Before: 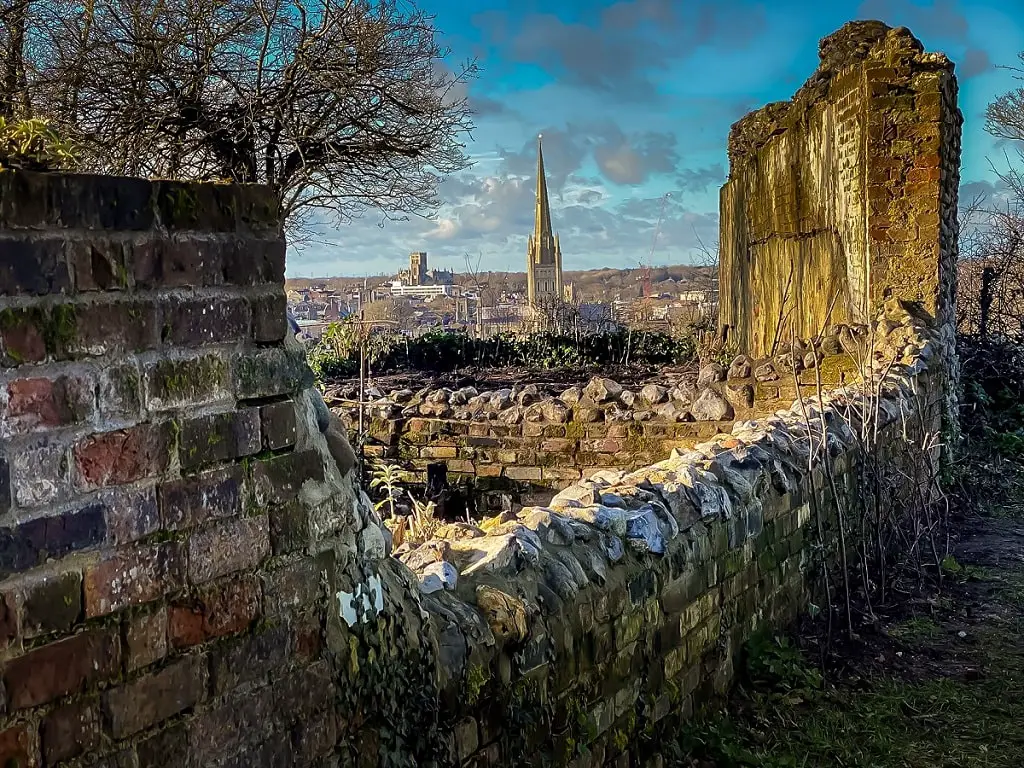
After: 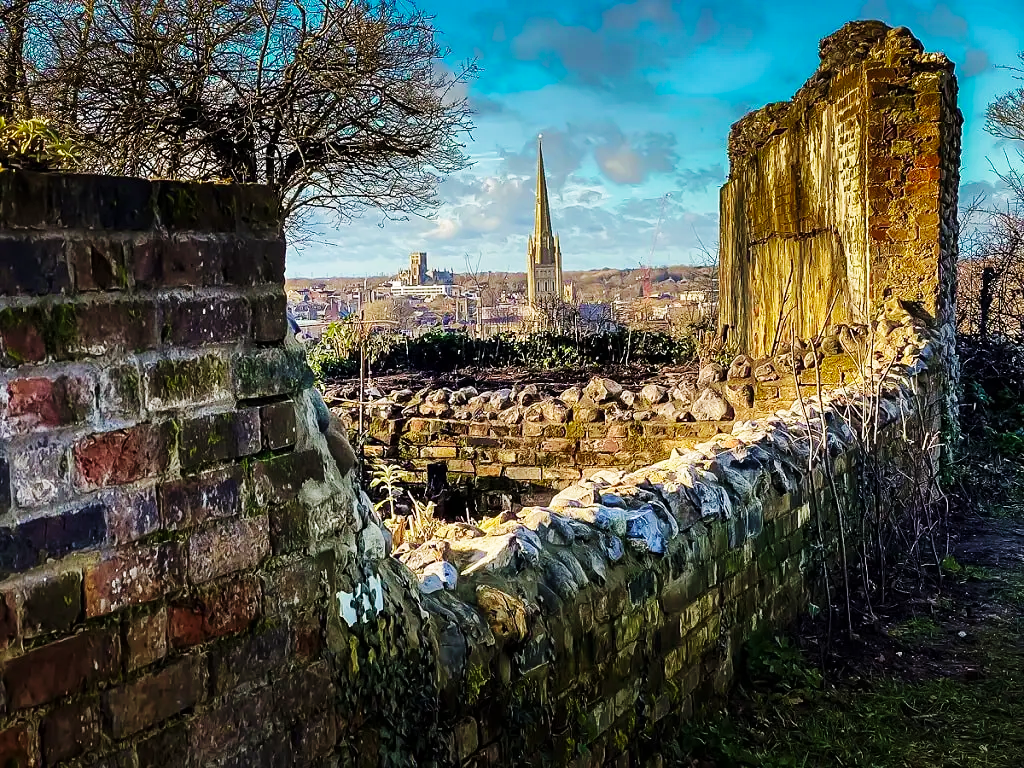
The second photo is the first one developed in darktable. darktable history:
base curve: curves: ch0 [(0, 0) (0.032, 0.025) (0.121, 0.166) (0.206, 0.329) (0.605, 0.79) (1, 1)], preserve colors none
velvia: on, module defaults
